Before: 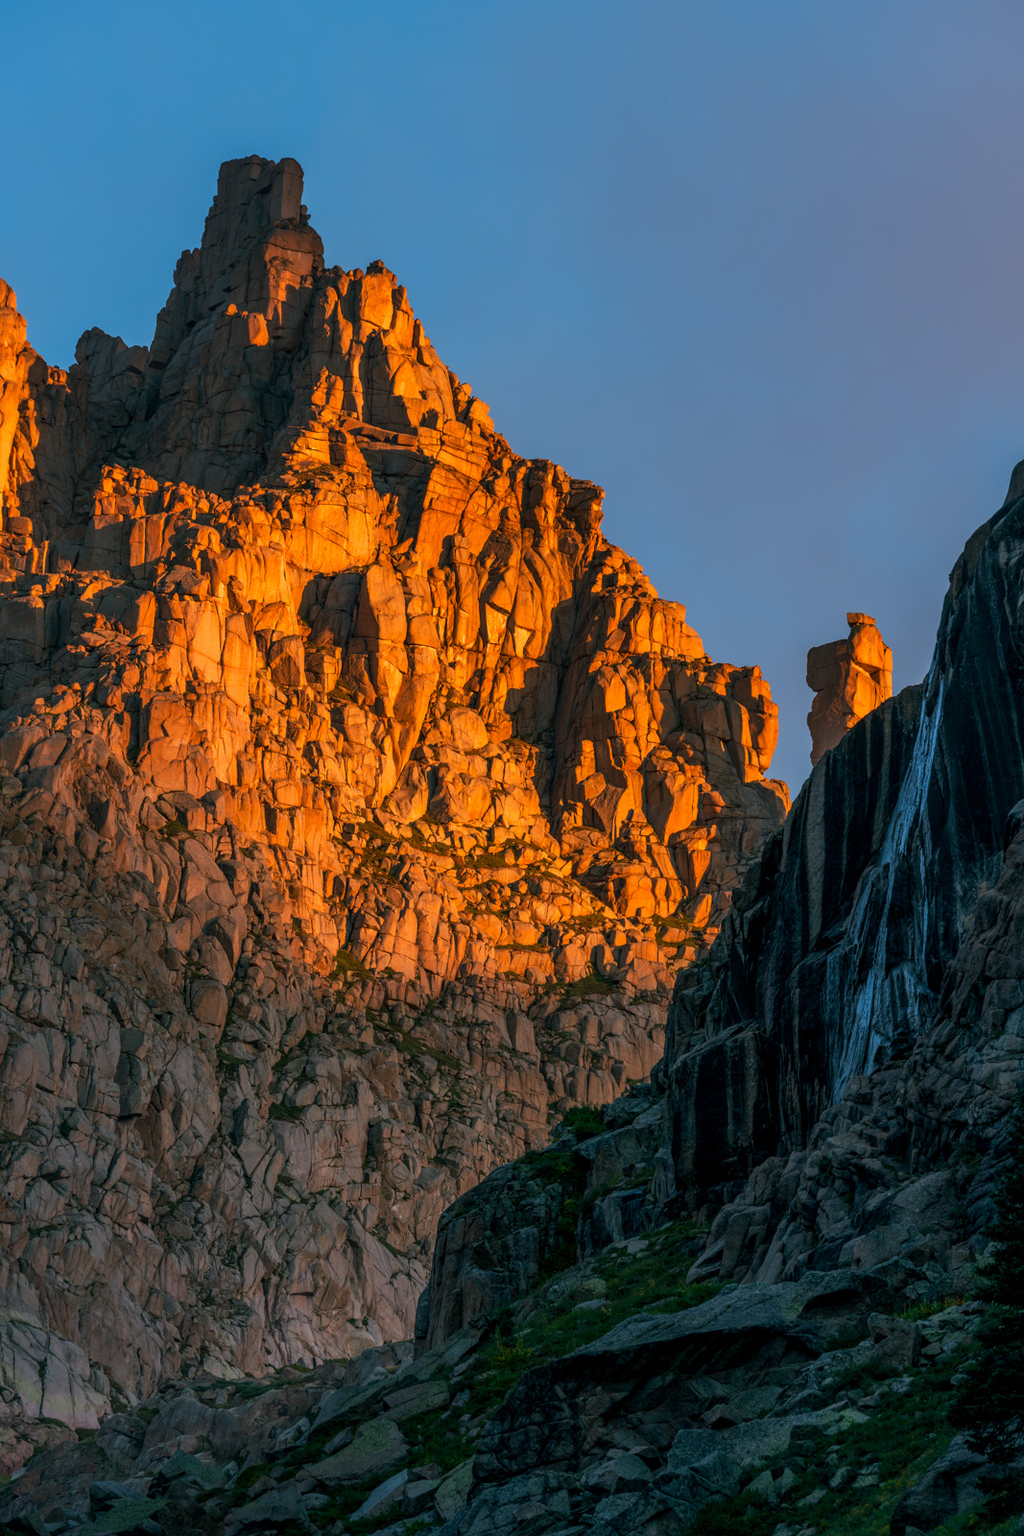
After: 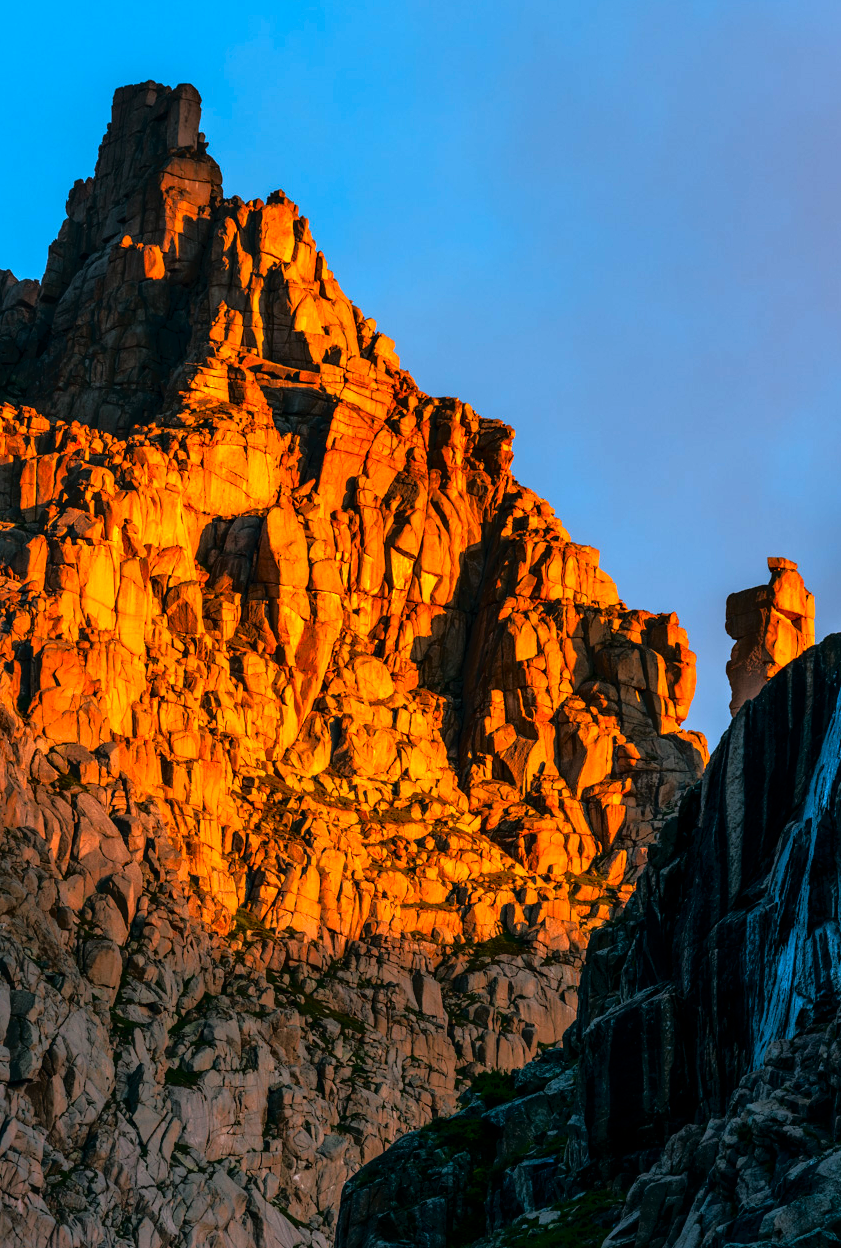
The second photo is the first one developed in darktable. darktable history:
contrast brightness saturation: contrast 0.162, saturation 0.328
exposure: black level correction 0, exposure 0.499 EV, compensate highlight preservation false
tone equalizer: -8 EV -1.8 EV, -7 EV -1.14 EV, -6 EV -1.65 EV, edges refinement/feathering 500, mask exposure compensation -1.57 EV, preserve details no
crop and rotate: left 10.783%, top 5.098%, right 10.305%, bottom 16.854%
